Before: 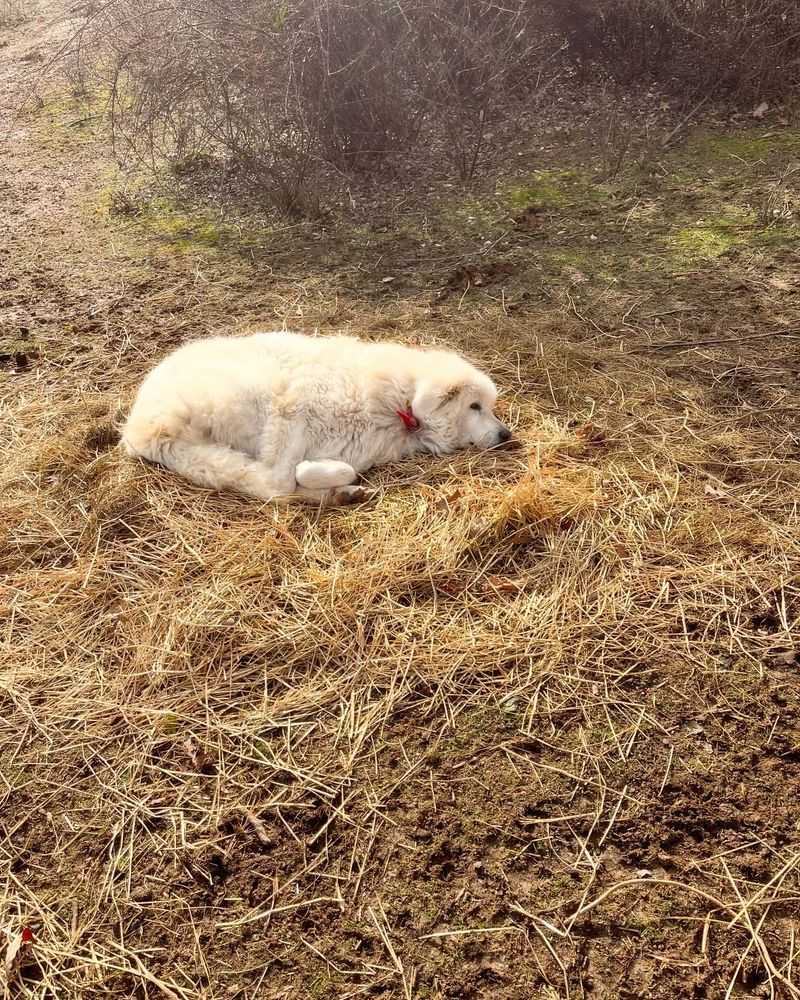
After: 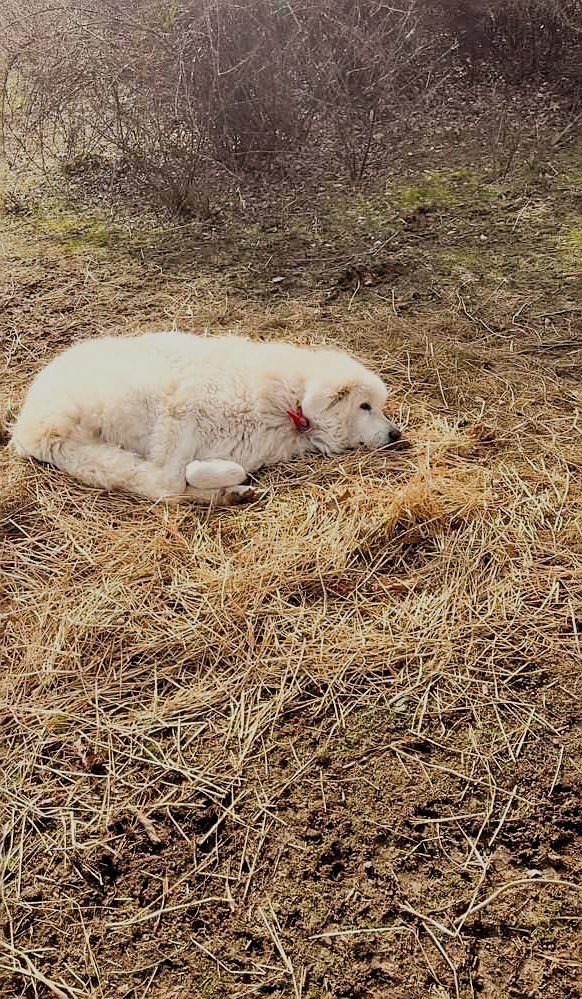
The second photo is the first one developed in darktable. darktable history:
crop: left 13.771%, right 13.386%
filmic rgb: black relative exposure -7.65 EV, white relative exposure 4.56 EV, hardness 3.61, add noise in highlights 0.001, color science v3 (2019), use custom middle-gray values true, contrast in highlights soft
sharpen: on, module defaults
